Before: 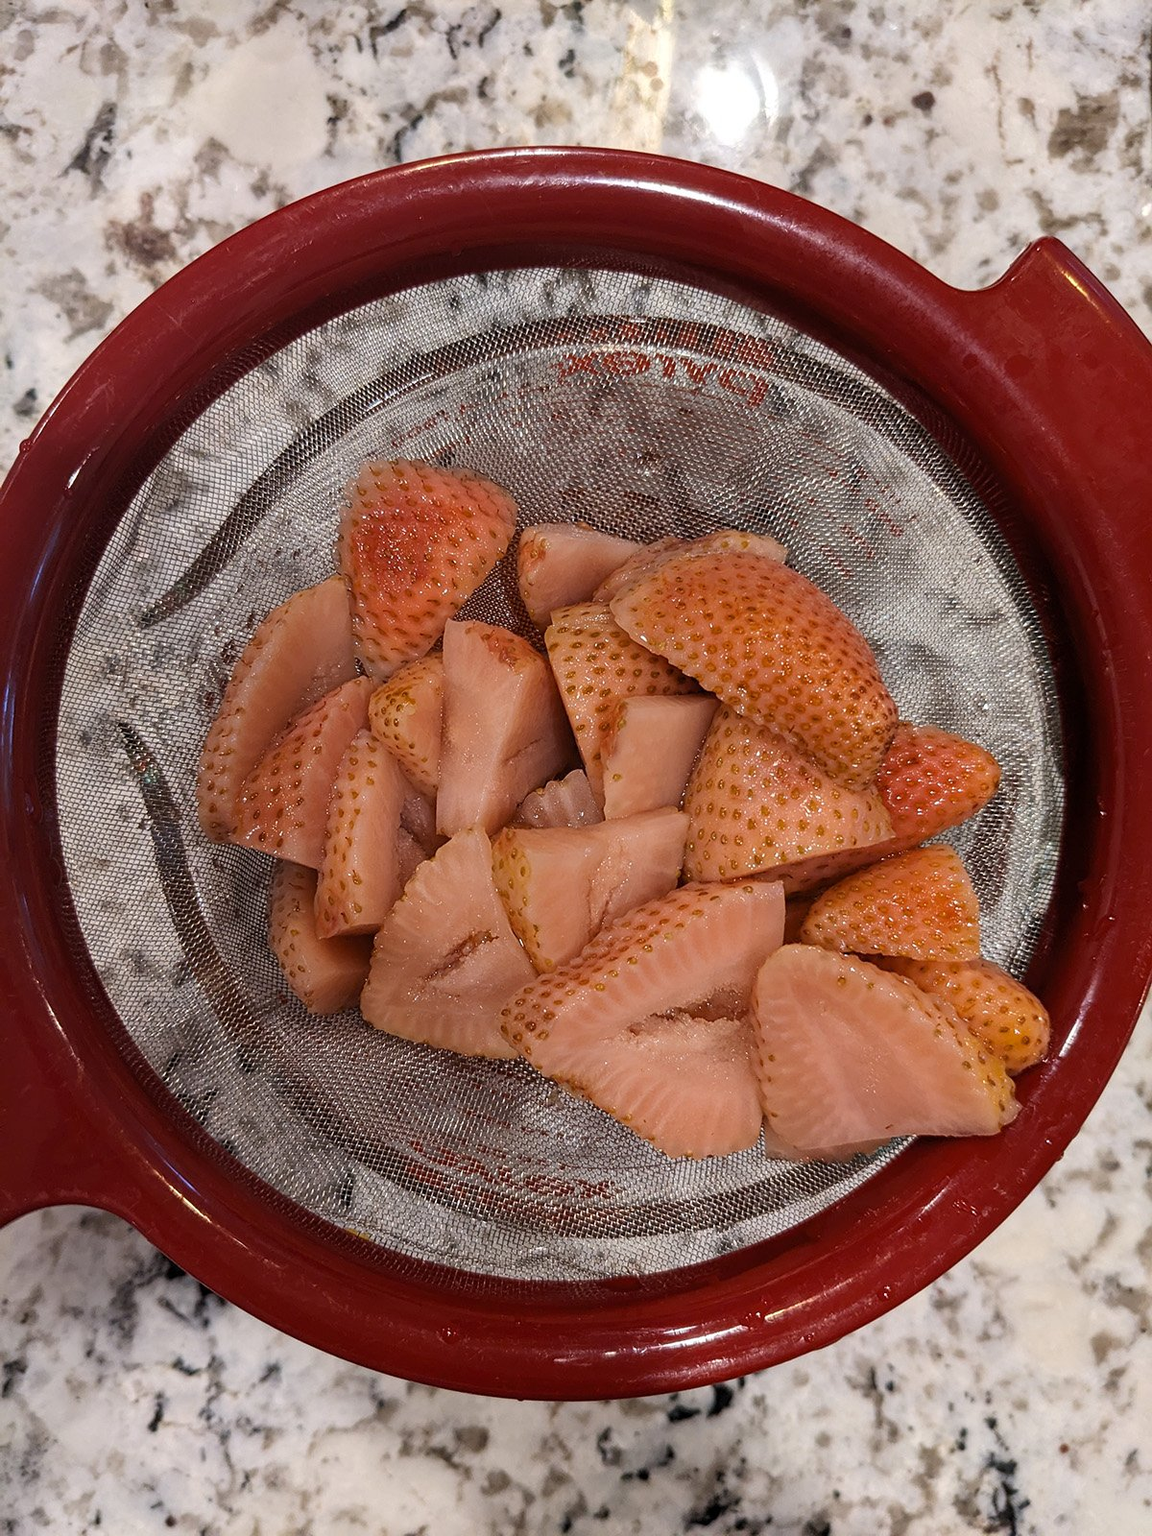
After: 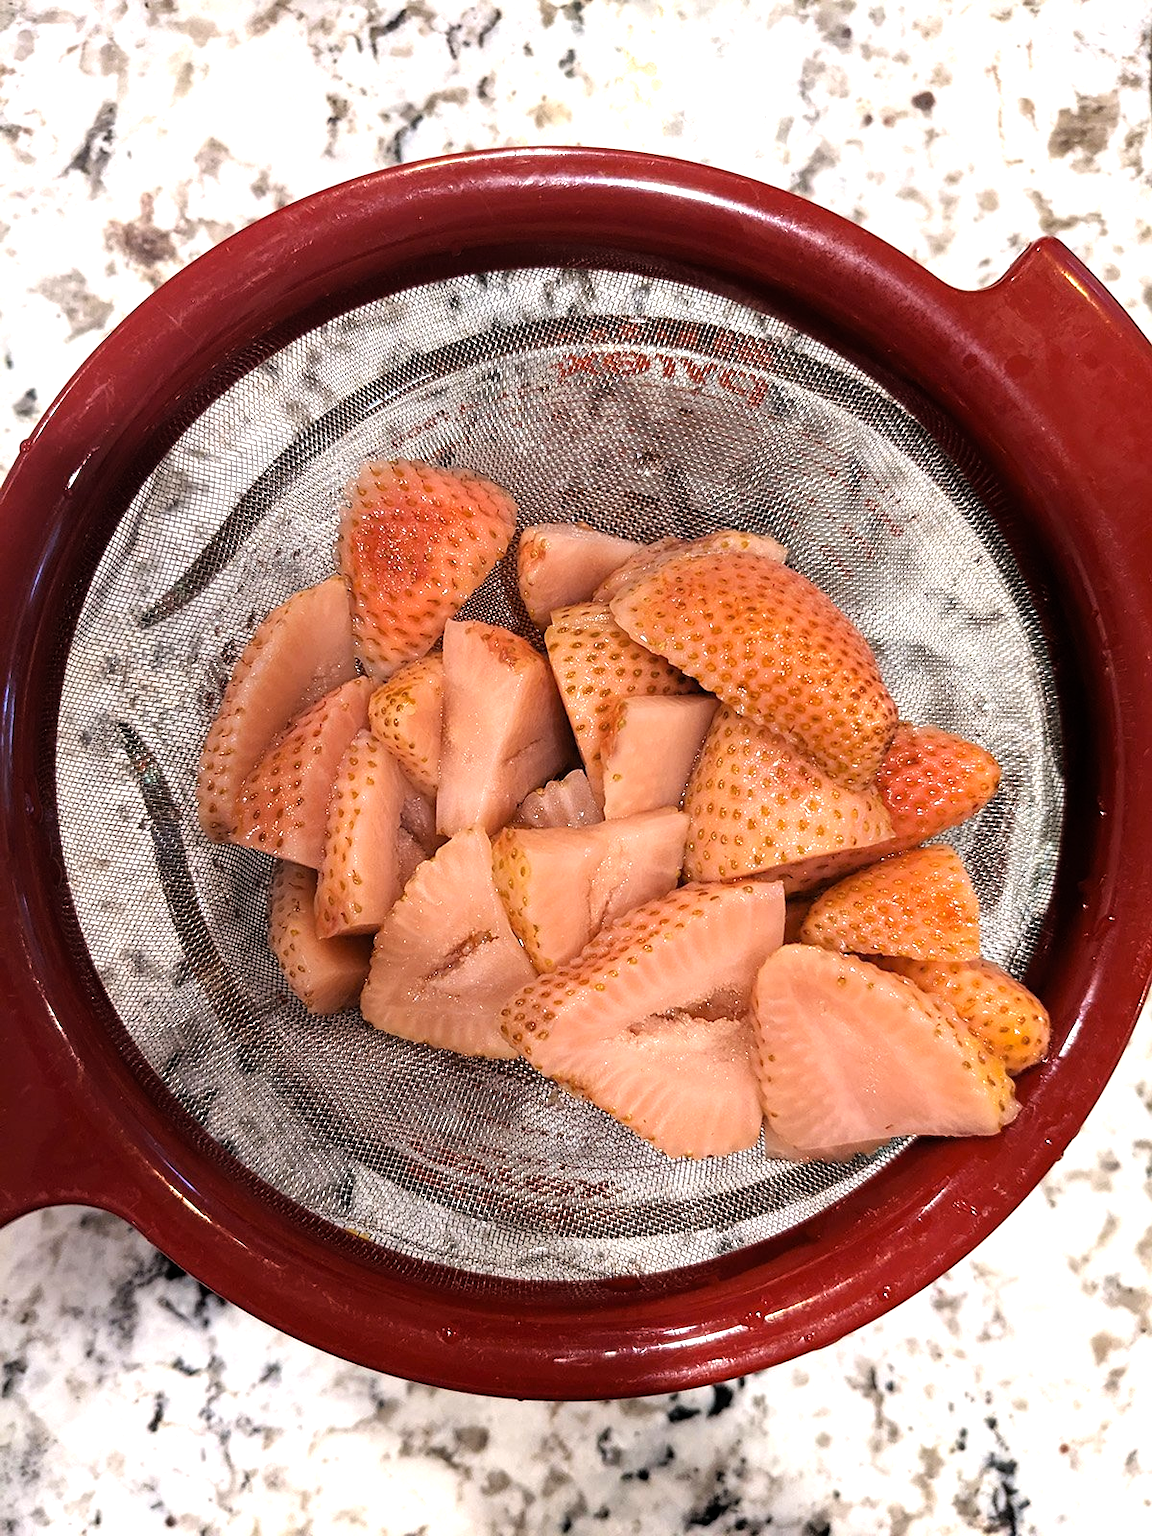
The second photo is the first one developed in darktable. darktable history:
tone equalizer: -8 EV -1.09 EV, -7 EV -0.981 EV, -6 EV -0.881 EV, -5 EV -0.547 EV, -3 EV 0.575 EV, -2 EV 0.892 EV, -1 EV 0.99 EV, +0 EV 1.07 EV
